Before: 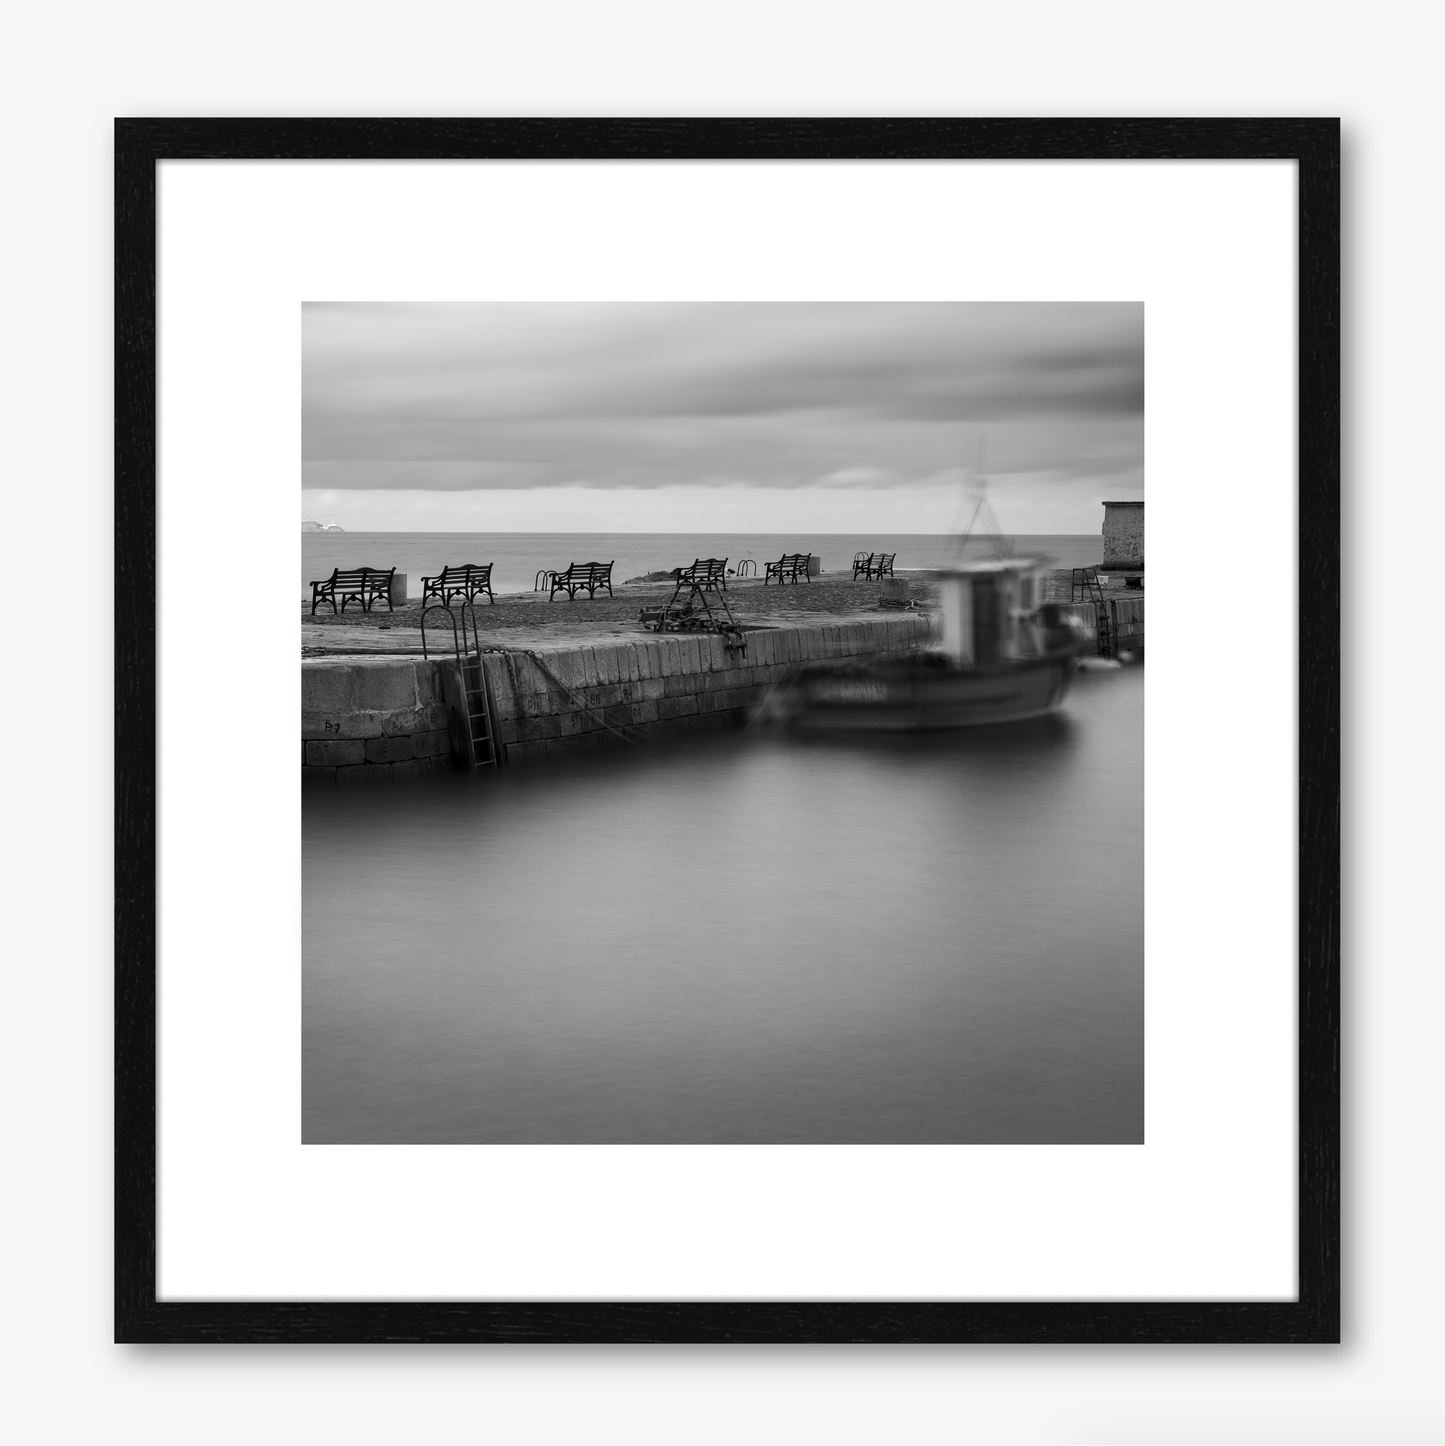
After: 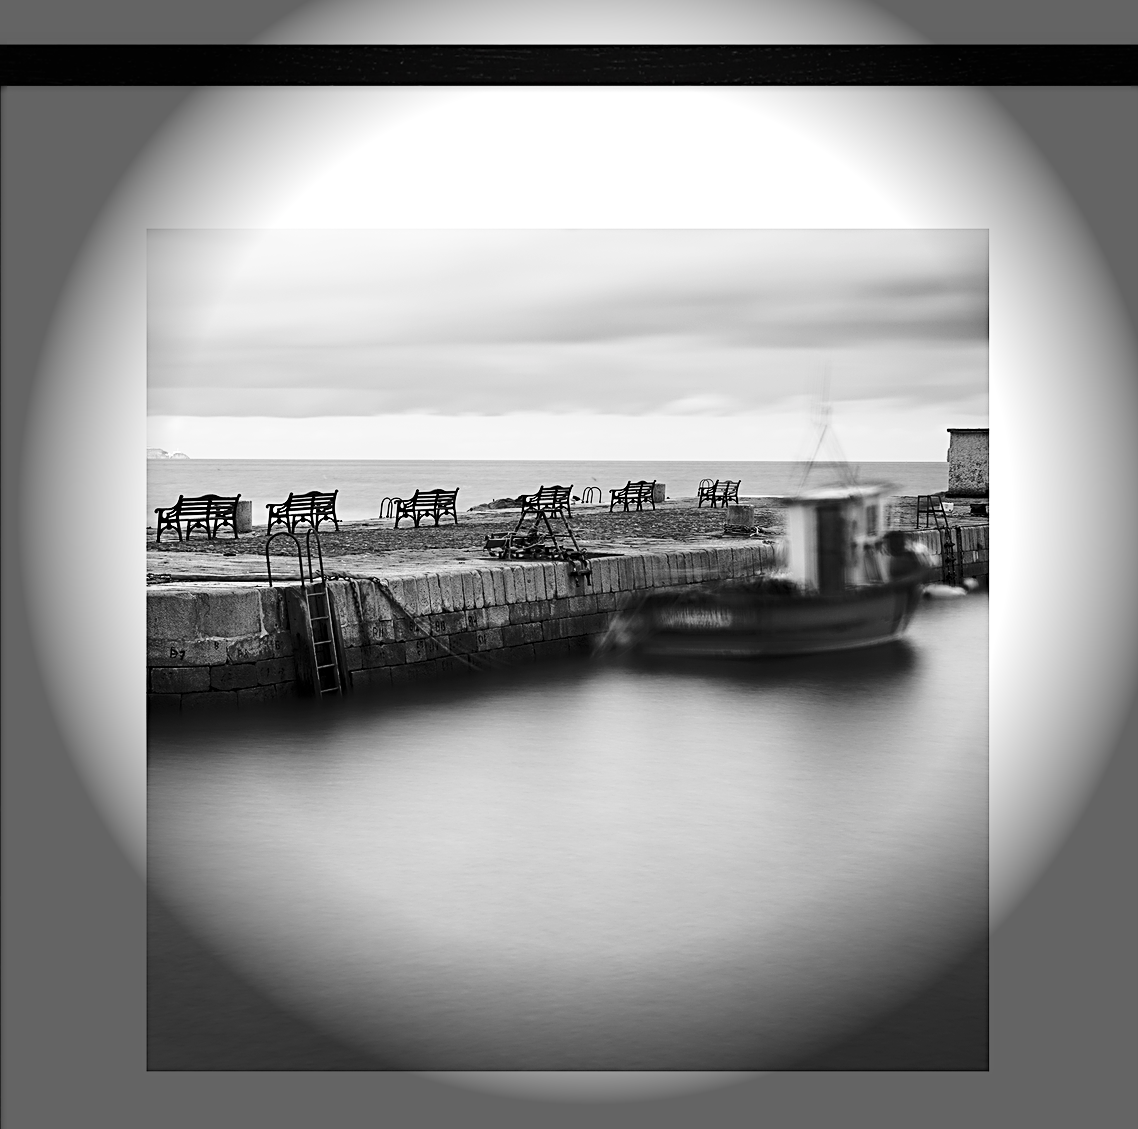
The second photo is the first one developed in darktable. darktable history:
vignetting: fall-off start 76.42%, fall-off radius 27.36%, brightness -0.872, center (0.037, -0.09), width/height ratio 0.971
sharpen: radius 2.531, amount 0.628
crop and rotate: left 10.77%, top 5.1%, right 10.41%, bottom 16.76%
base curve: curves: ch0 [(0, 0) (0.036, 0.037) (0.121, 0.228) (0.46, 0.76) (0.859, 0.983) (1, 1)], preserve colors none
